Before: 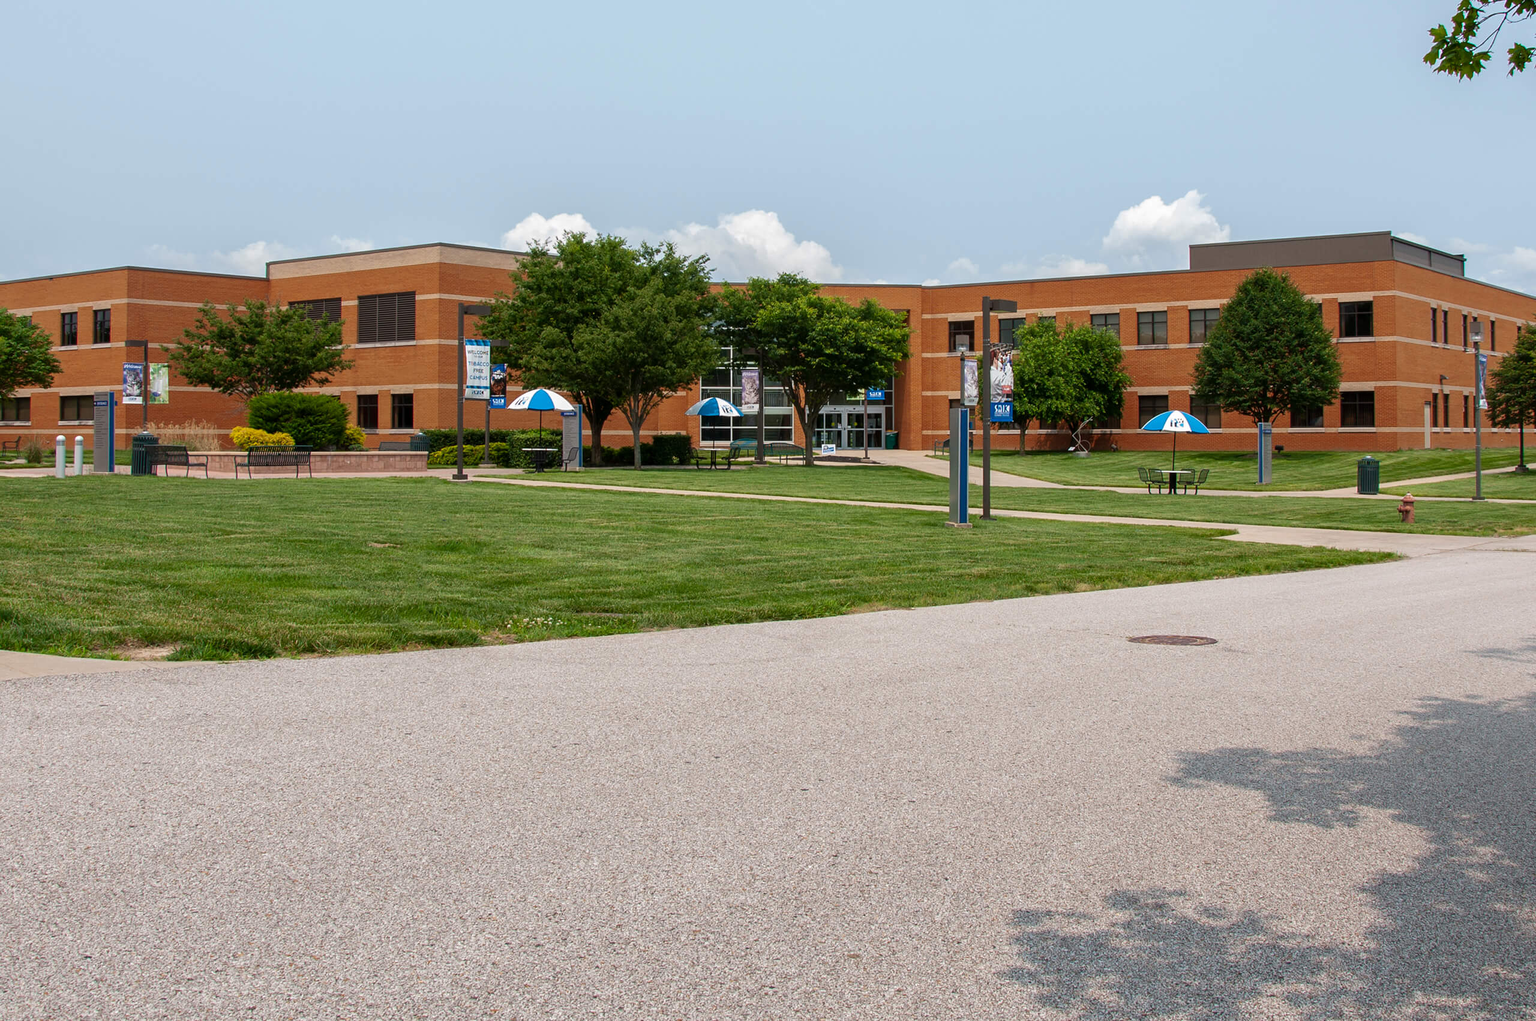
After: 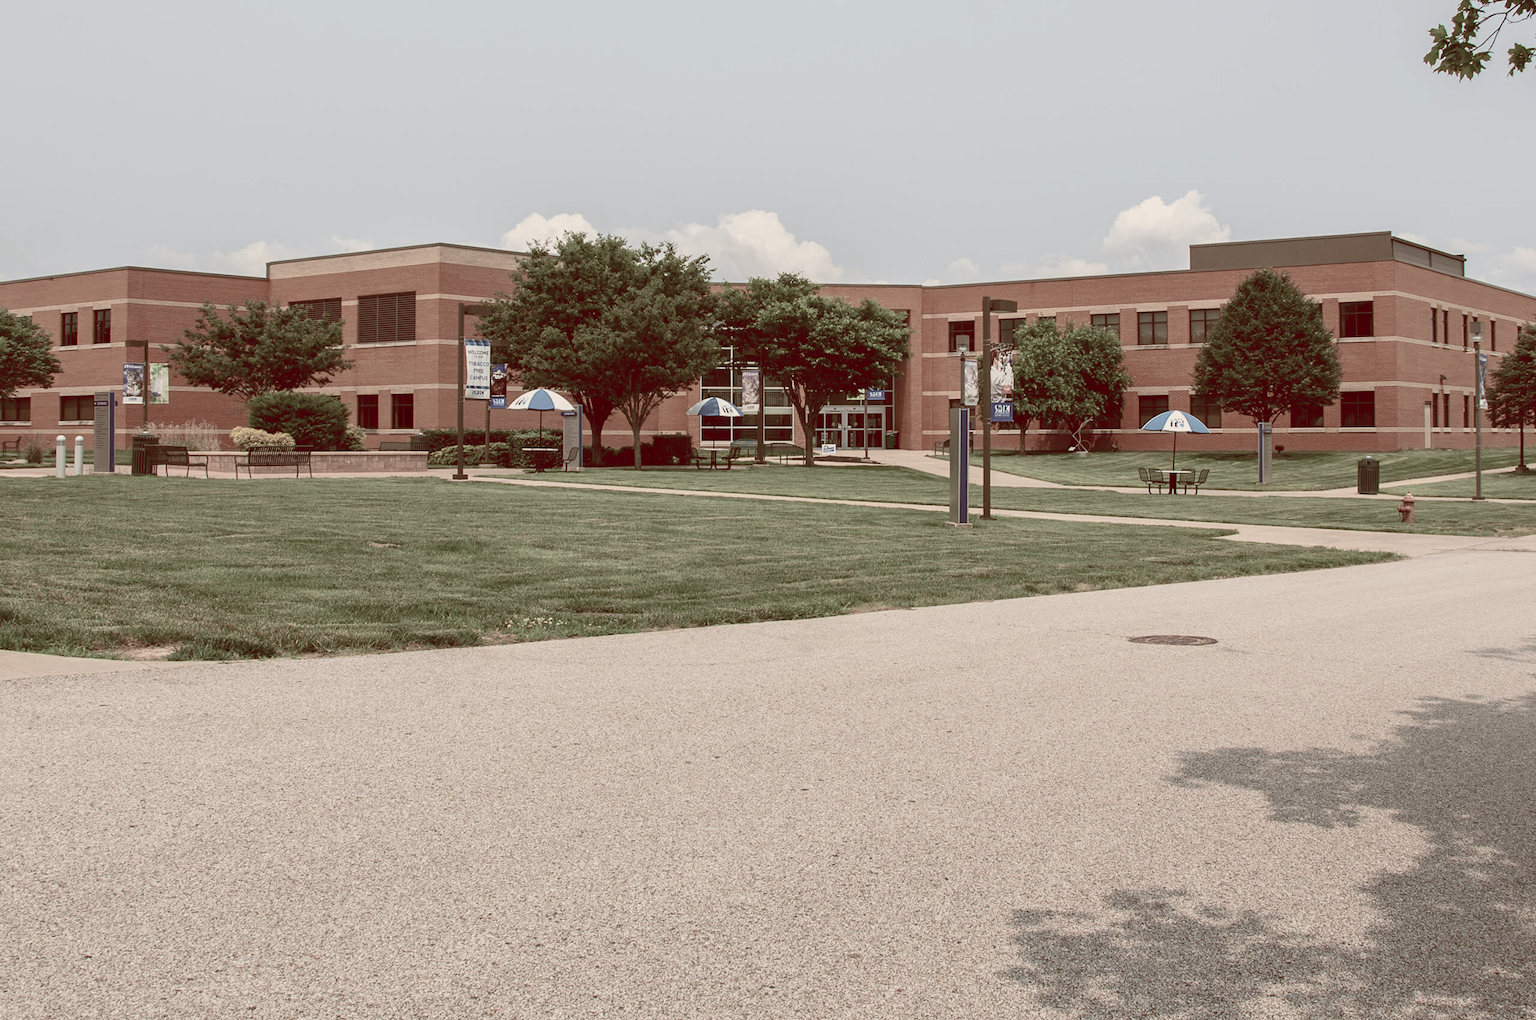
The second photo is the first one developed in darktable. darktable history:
tone curve: curves: ch0 [(0, 0.049) (0.175, 0.178) (0.466, 0.498) (0.715, 0.767) (0.819, 0.851) (1, 0.961)]; ch1 [(0, 0) (0.437, 0.398) (0.476, 0.466) (0.505, 0.505) (0.534, 0.544) (0.595, 0.608) (0.641, 0.643) (1, 1)]; ch2 [(0, 0) (0.359, 0.379) (0.437, 0.44) (0.489, 0.495) (0.518, 0.537) (0.579, 0.579) (1, 1)], color space Lab, independent channels, preserve colors none
color balance rgb: shadows lift › luminance 1%, shadows lift › chroma 0.2%, shadows lift › hue 20°, power › luminance 1%, power › chroma 0.4%, power › hue 34°, highlights gain › luminance 0.8%, highlights gain › chroma 0.4%, highlights gain › hue 44°, global offset › chroma 0.4%, global offset › hue 34°, white fulcrum 0.08 EV, linear chroma grading › shadows -7%, linear chroma grading › highlights -7%, linear chroma grading › global chroma -10%, linear chroma grading › mid-tones -8%, perceptual saturation grading › global saturation -28%, perceptual saturation grading › highlights -20%, perceptual saturation grading › mid-tones -24%, perceptual saturation grading › shadows -24%, perceptual brilliance grading › global brilliance -1%, perceptual brilliance grading › highlights -1%, perceptual brilliance grading › mid-tones -1%, perceptual brilliance grading › shadows -1%, global vibrance -17%, contrast -6%
